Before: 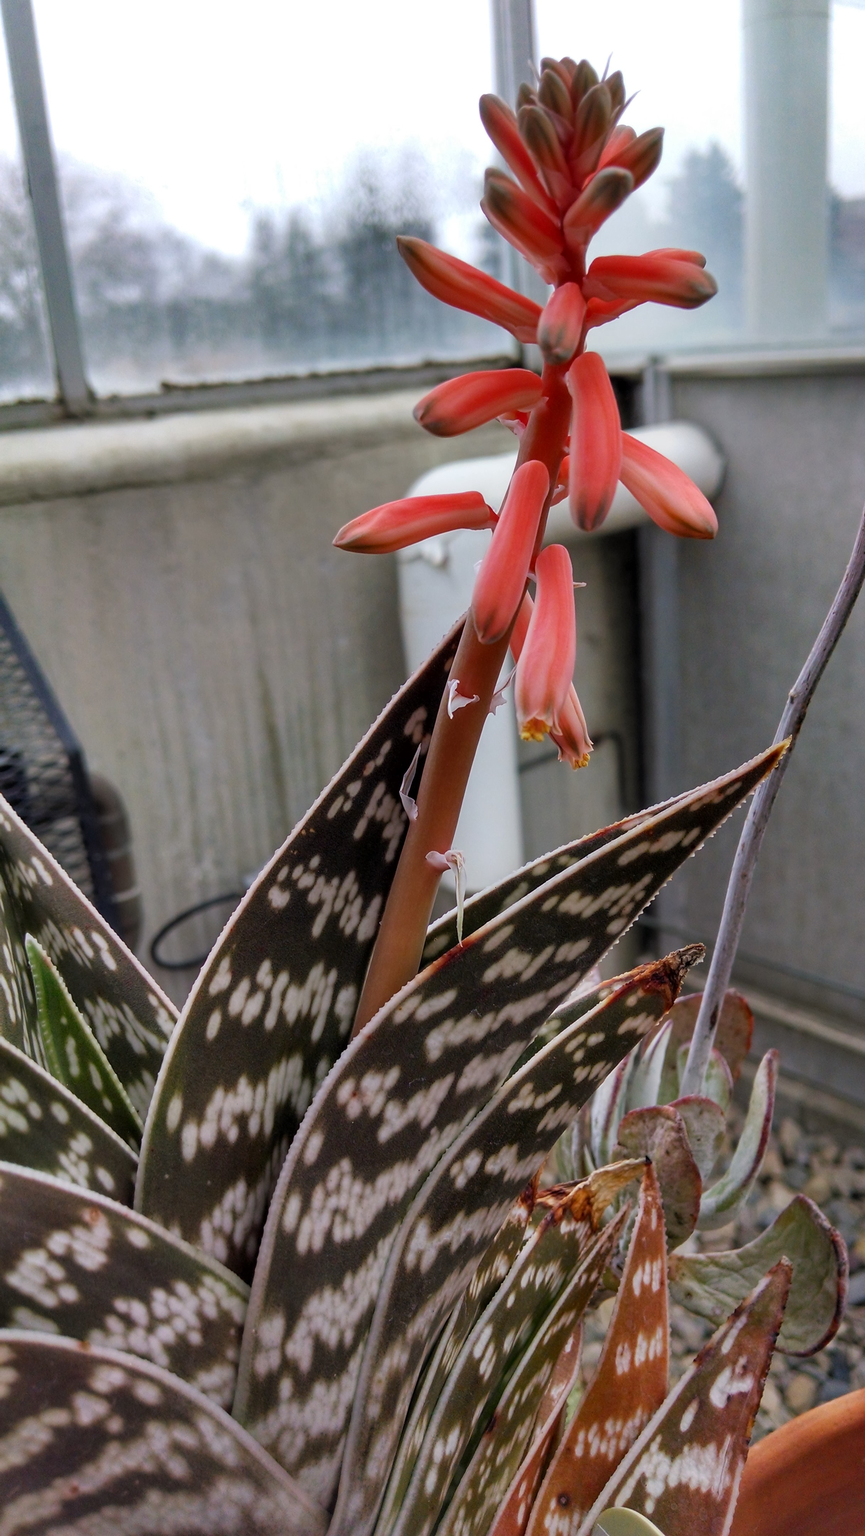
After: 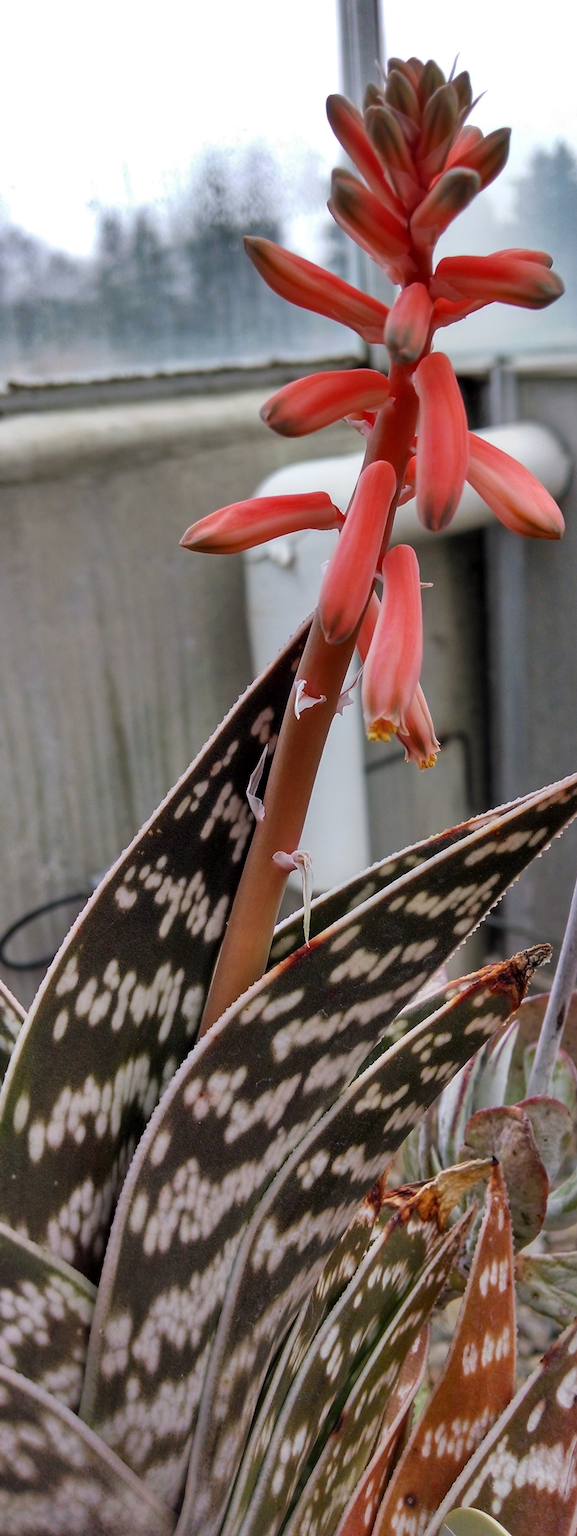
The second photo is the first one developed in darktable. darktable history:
crop and rotate: left 17.732%, right 15.423%
shadows and highlights: soften with gaussian
